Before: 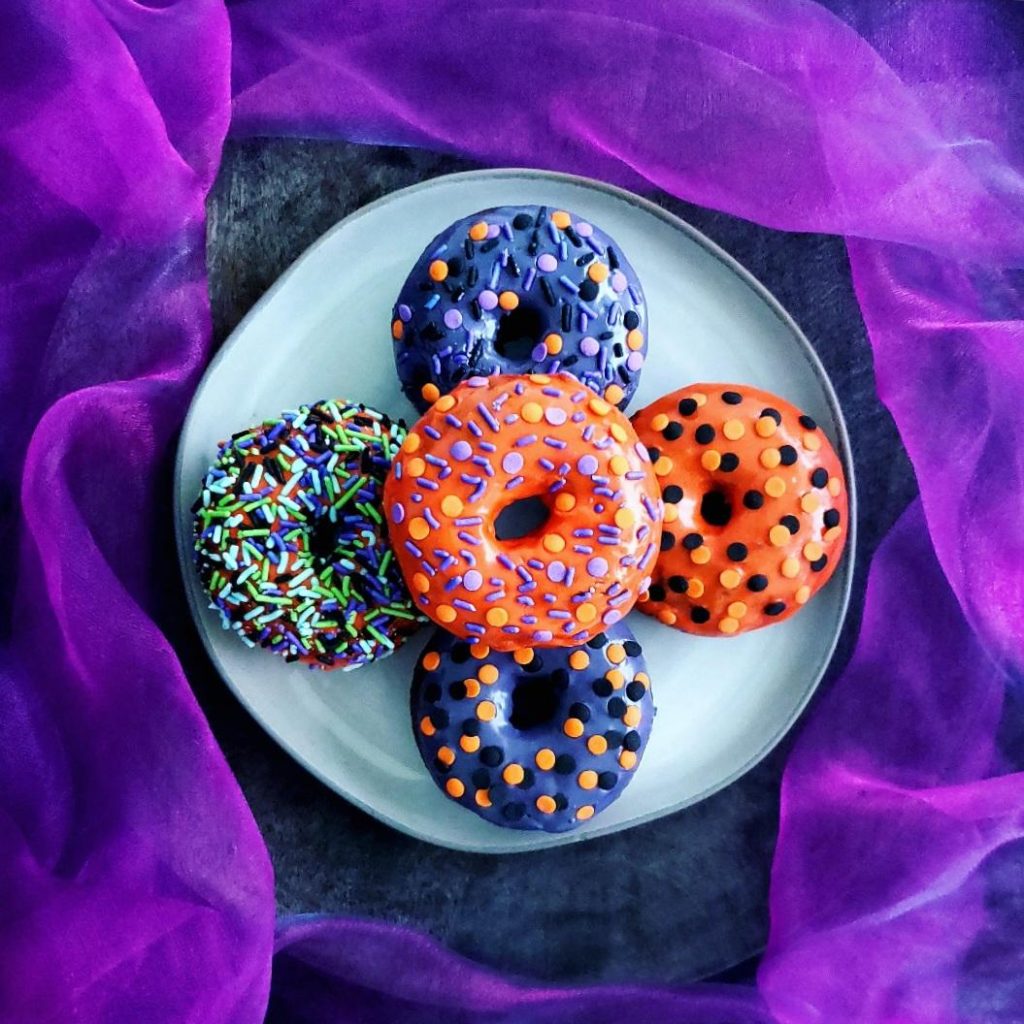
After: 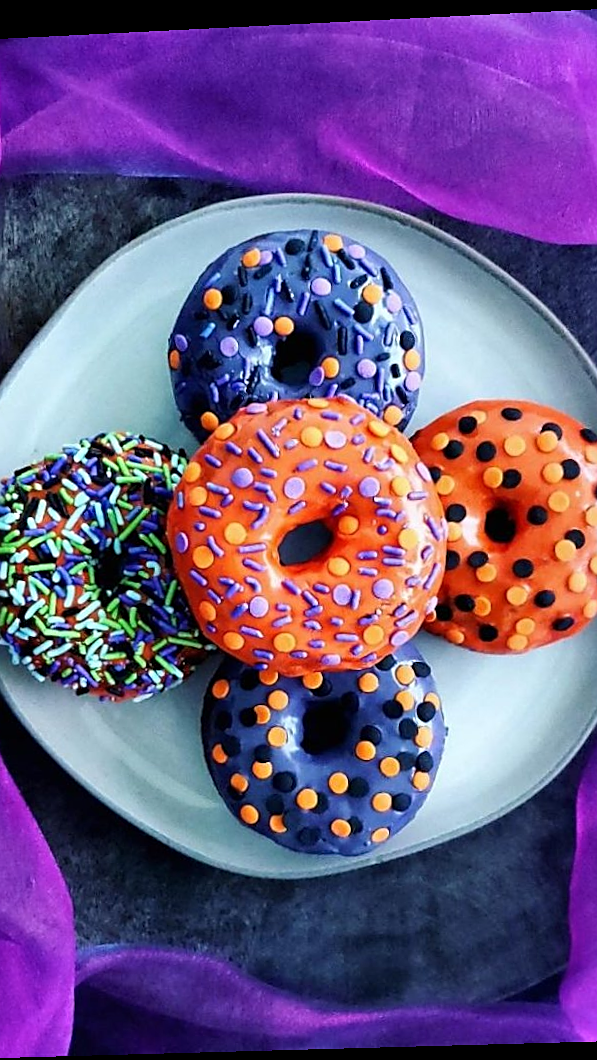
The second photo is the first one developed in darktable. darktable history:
shadows and highlights: shadows 30.63, highlights -63.22, shadows color adjustment 98%, highlights color adjustment 58.61%, soften with gaussian
rotate and perspective: rotation -2.22°, lens shift (horizontal) -0.022, automatic cropping off
crop: left 21.674%, right 22.086%
sharpen: on, module defaults
